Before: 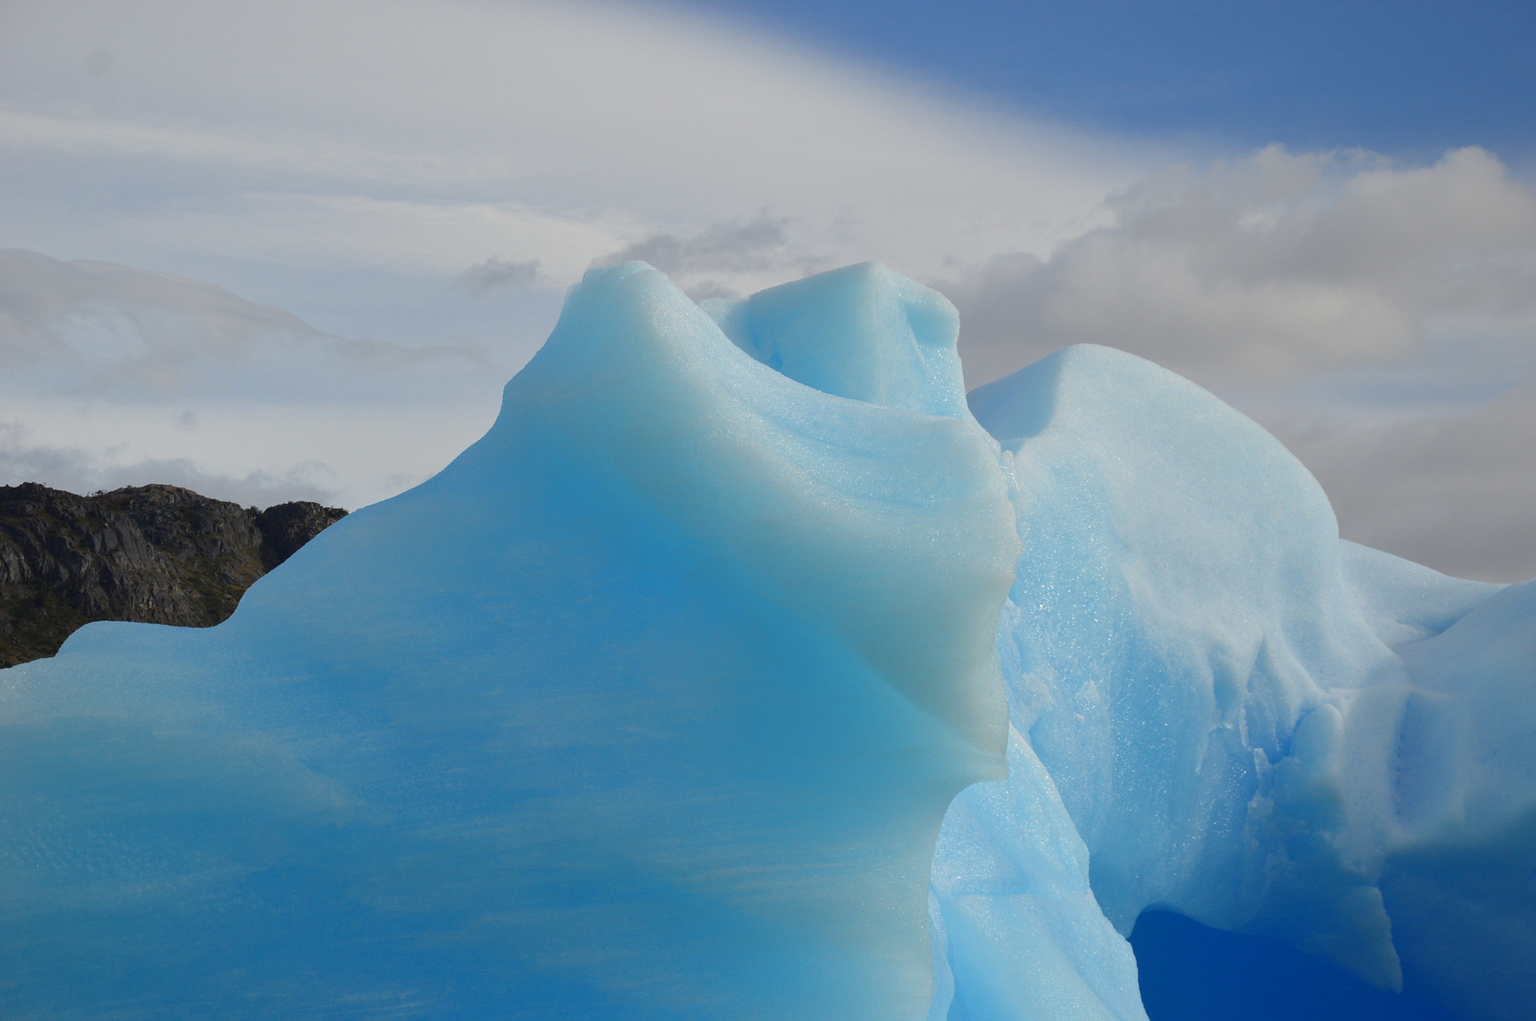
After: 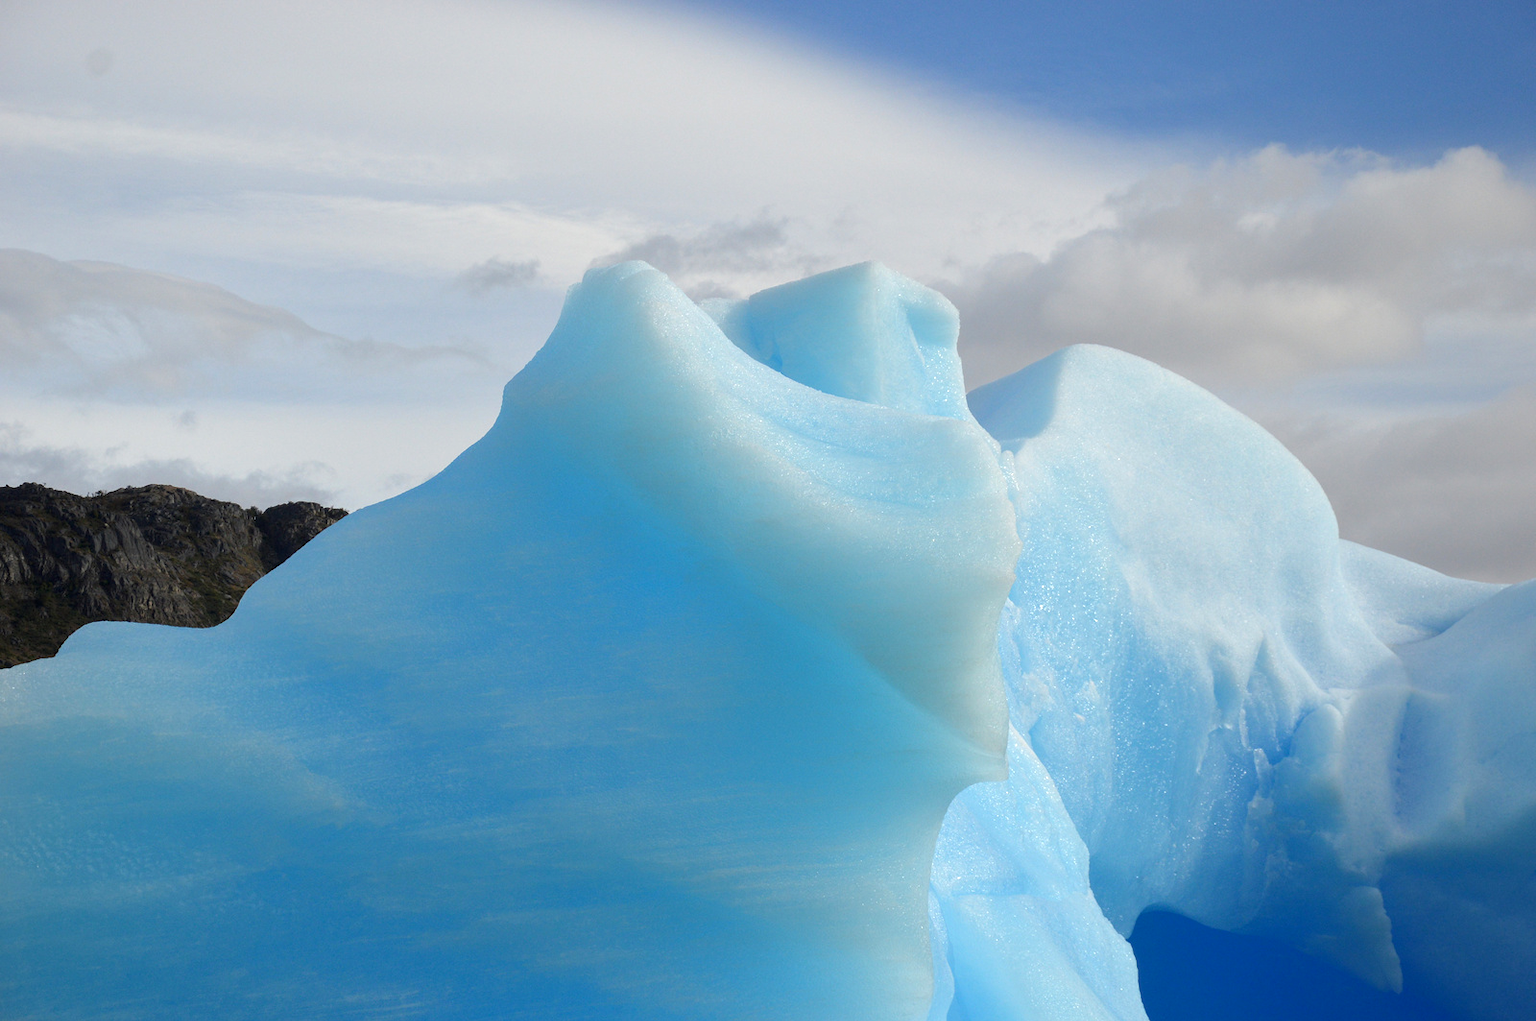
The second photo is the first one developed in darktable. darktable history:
local contrast: highlights 102%, shadows 102%, detail 120%, midtone range 0.2
tone equalizer: -8 EV -0.395 EV, -7 EV -0.384 EV, -6 EV -0.36 EV, -5 EV -0.235 EV, -3 EV 0.203 EV, -2 EV 0.347 EV, -1 EV 0.385 EV, +0 EV 0.398 EV
